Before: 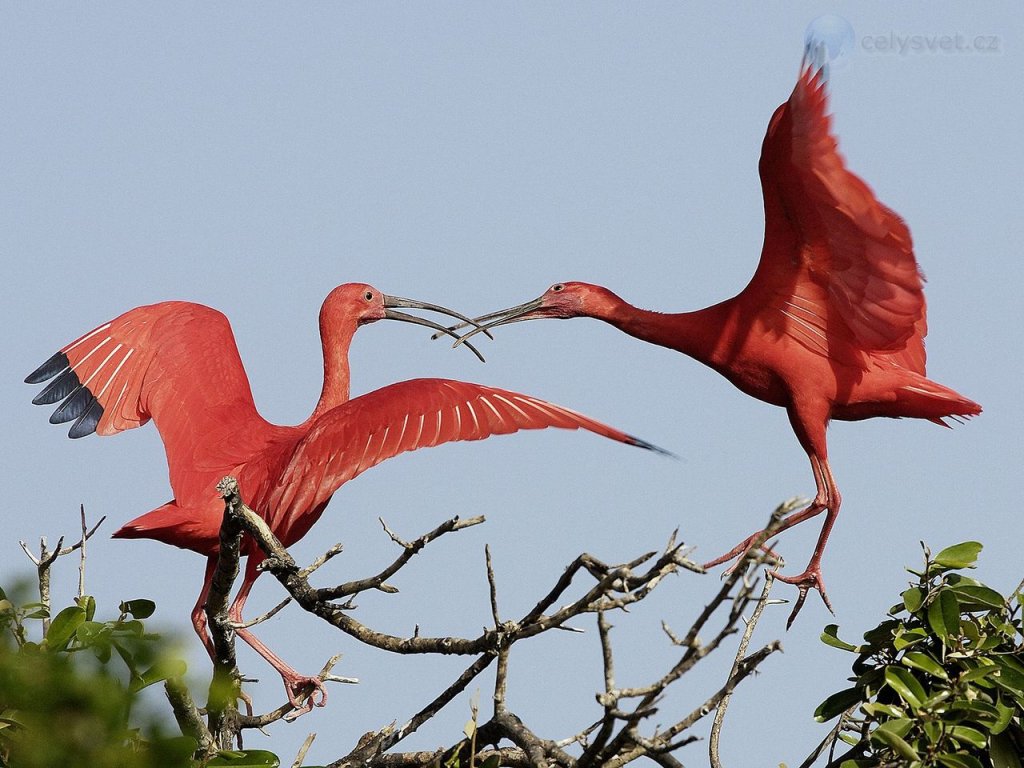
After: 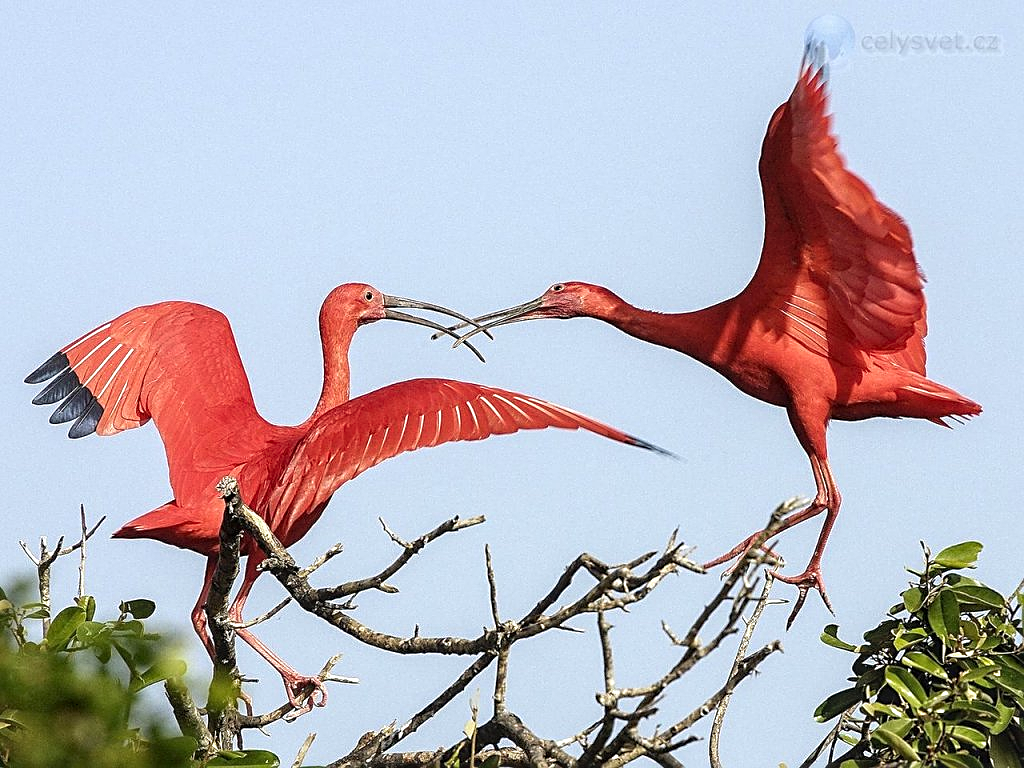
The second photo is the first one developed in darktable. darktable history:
sharpen: on, module defaults
exposure: exposure 0.564 EV, compensate highlight preservation false
local contrast: on, module defaults
